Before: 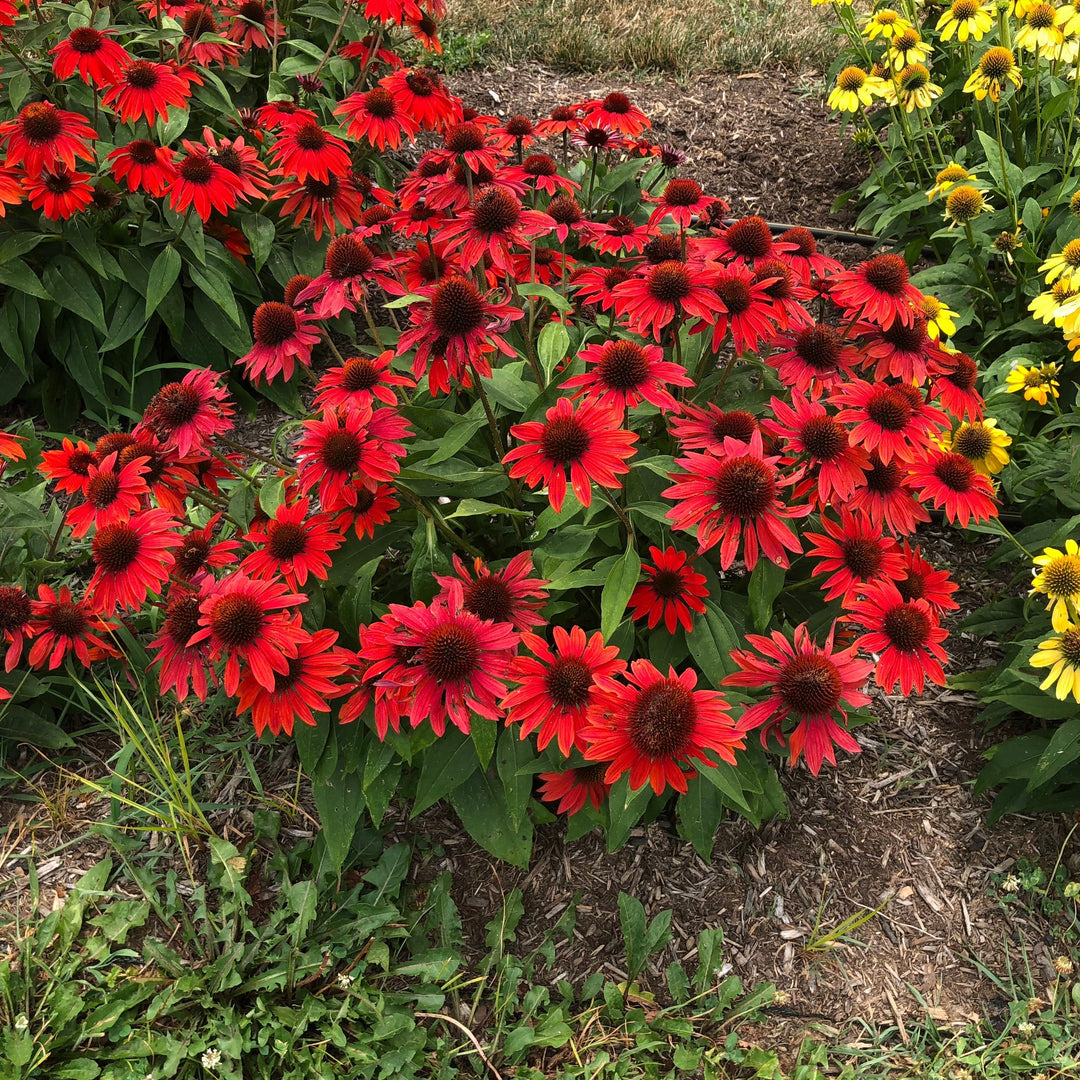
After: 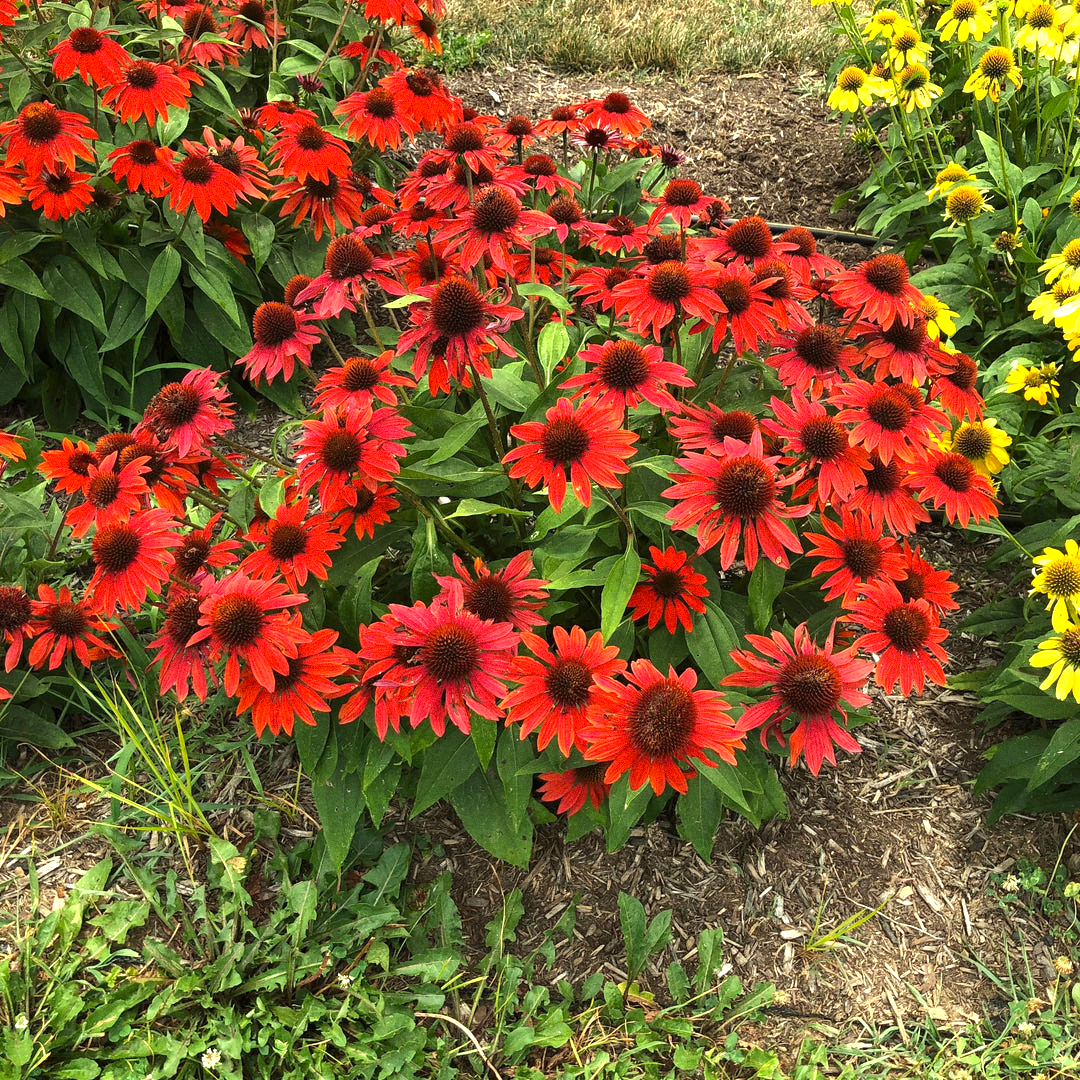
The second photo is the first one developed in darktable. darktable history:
tone equalizer: on, module defaults
grain: coarseness 0.09 ISO
color correction: highlights a* -5.94, highlights b* 11.19
exposure: exposure 0.766 EV, compensate highlight preservation false
